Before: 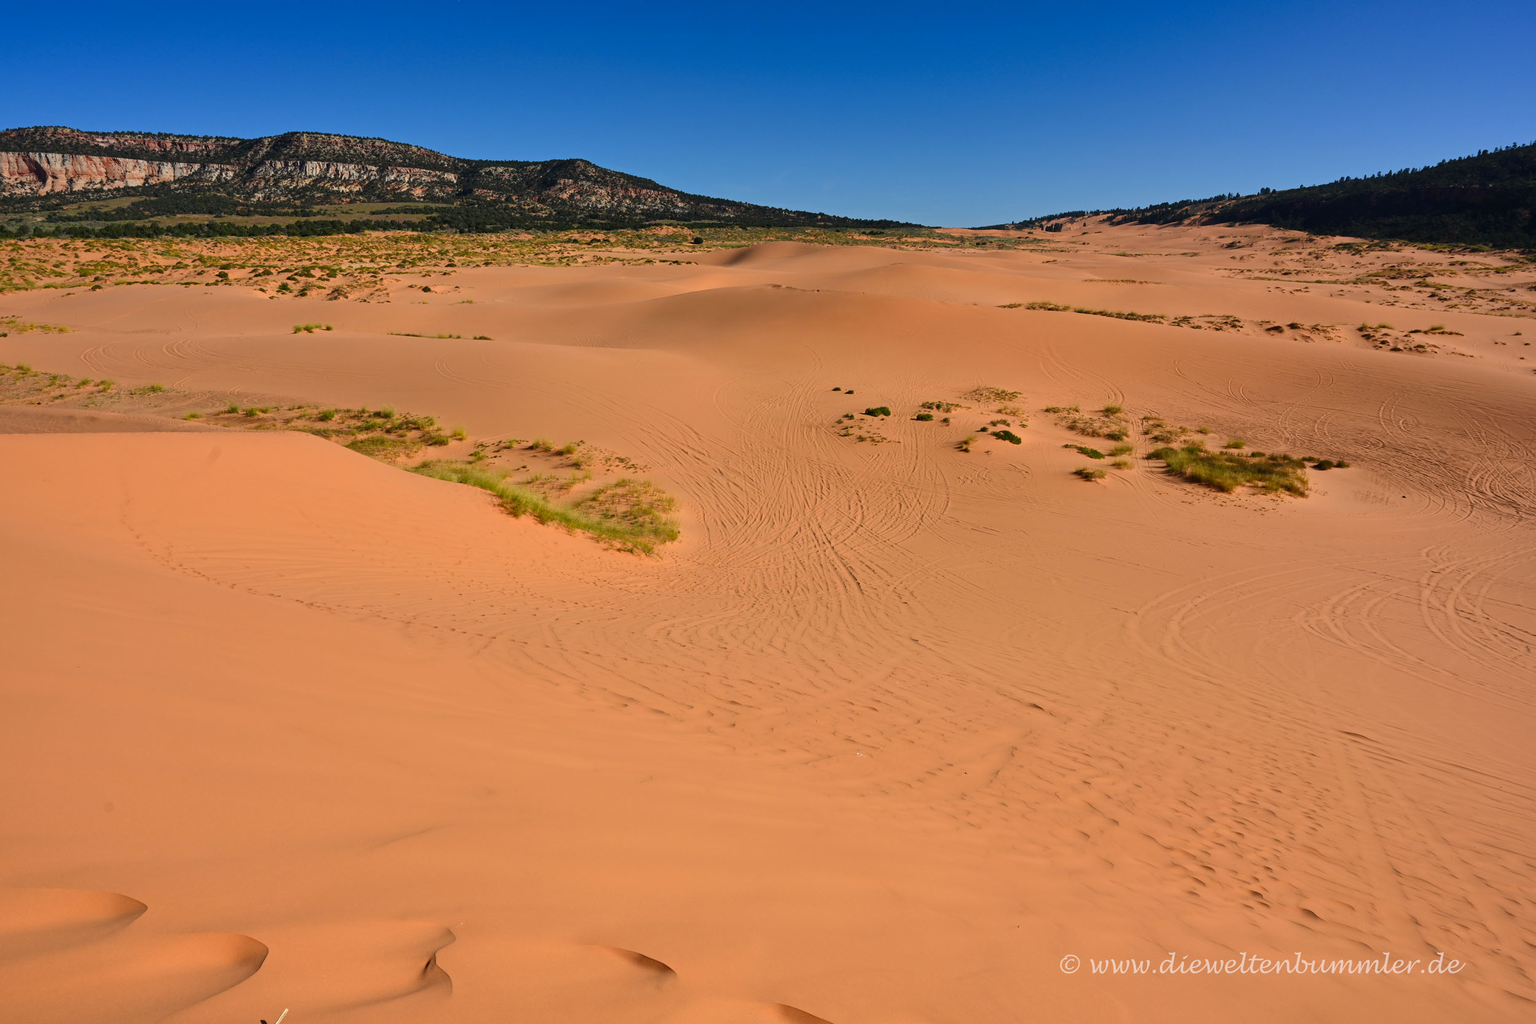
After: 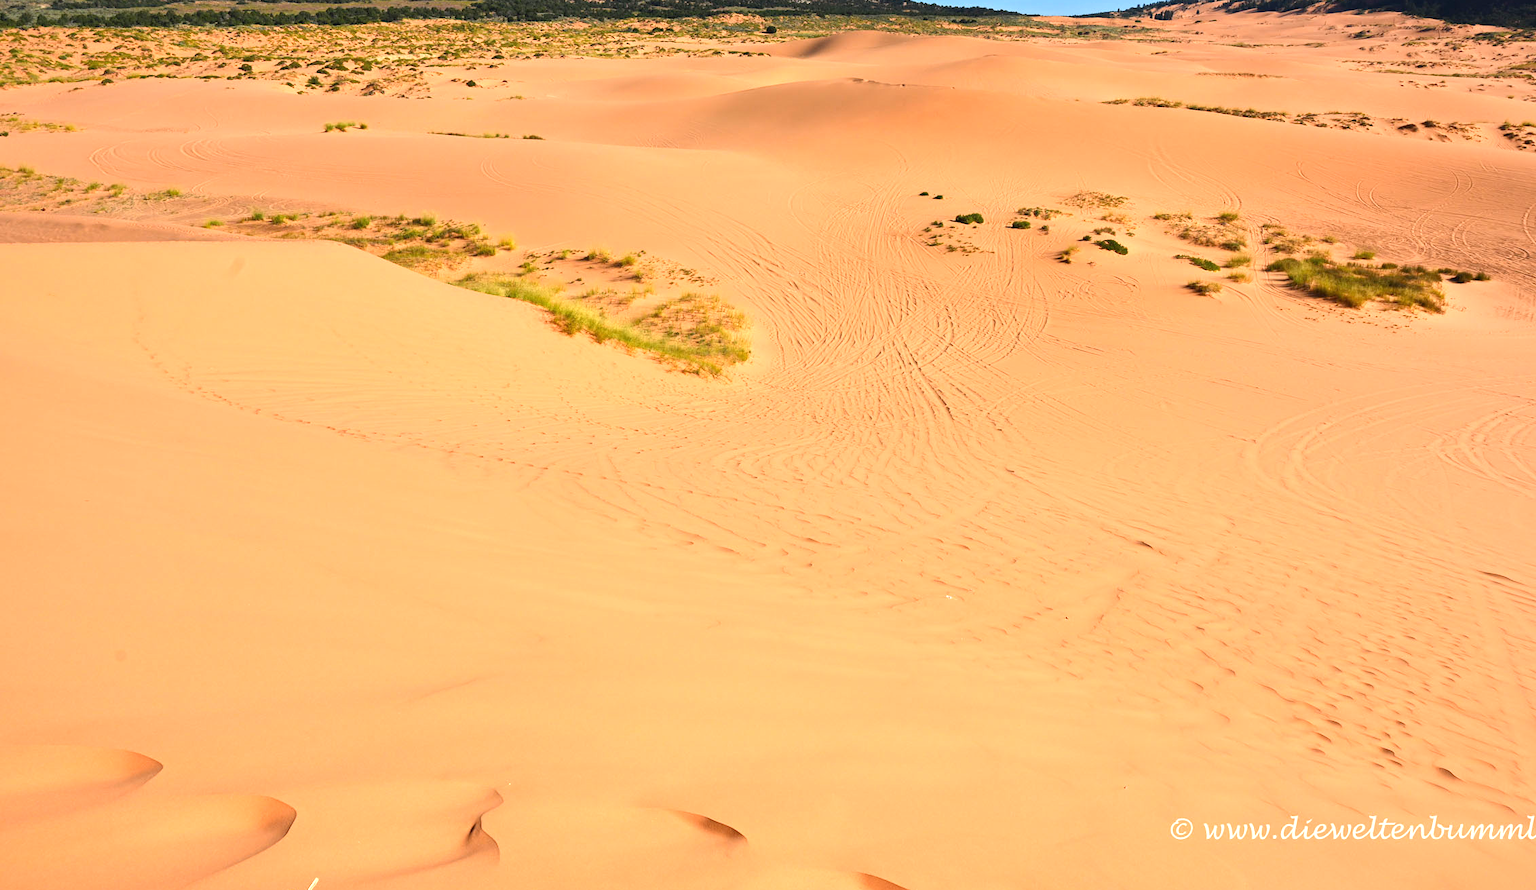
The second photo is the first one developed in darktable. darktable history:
exposure: black level correction 0, exposure 1.1 EV, compensate exposure bias true, compensate highlight preservation false
crop: top 20.916%, right 9.437%, bottom 0.316%
